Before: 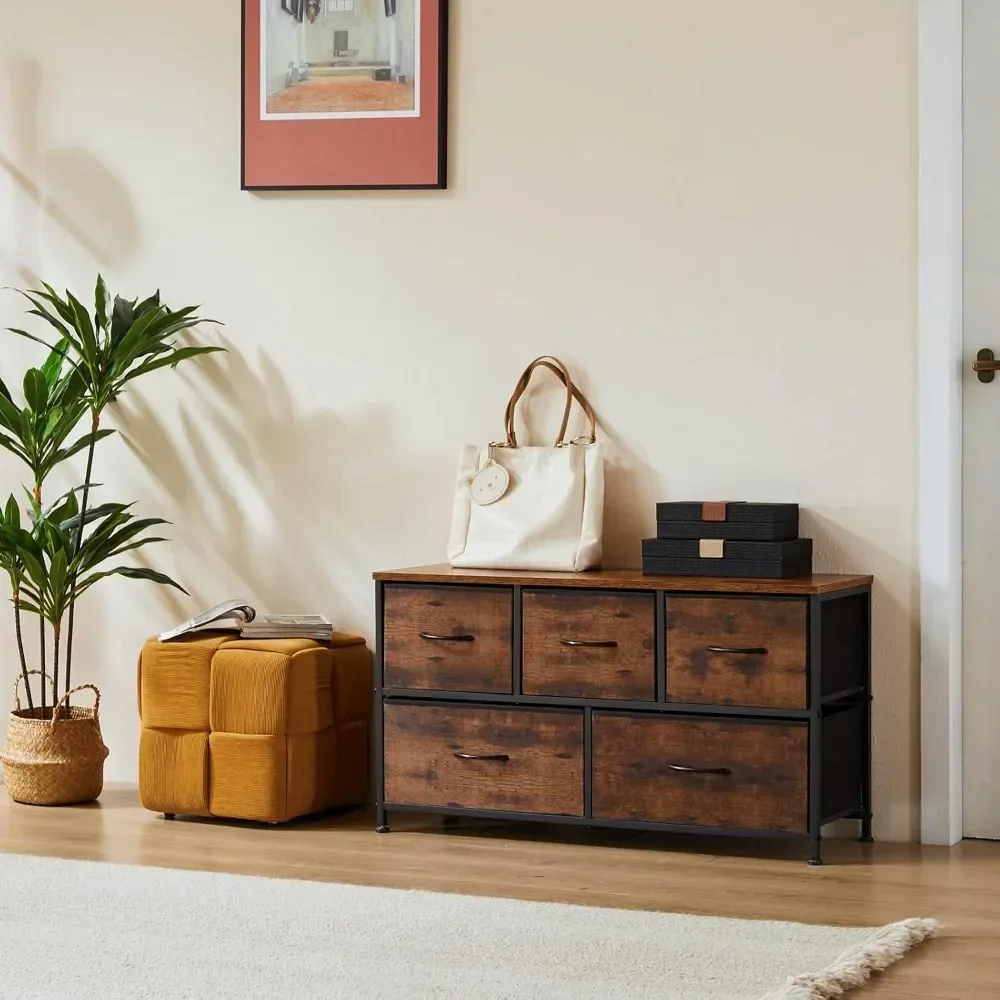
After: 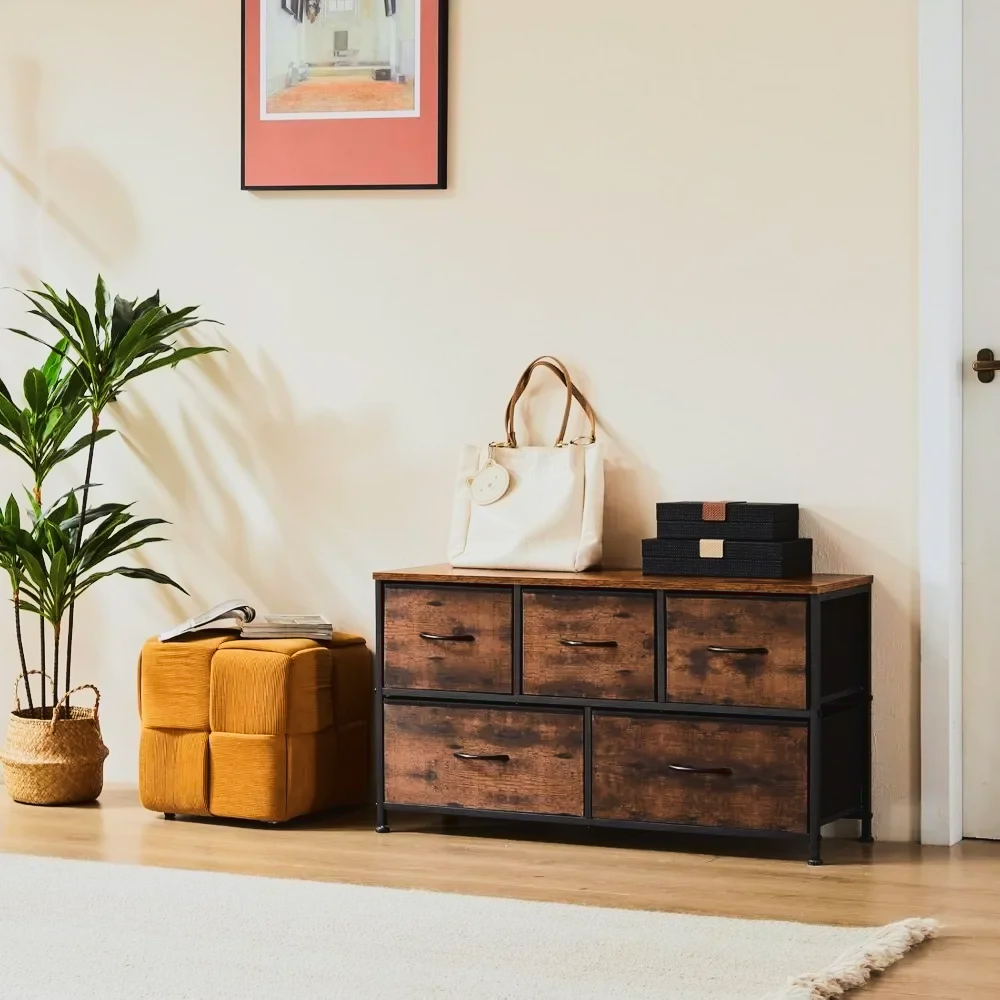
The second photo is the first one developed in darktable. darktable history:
tone curve: curves: ch0 [(0, 0.03) (0.113, 0.087) (0.207, 0.184) (0.515, 0.612) (0.712, 0.793) (1, 0.946)]; ch1 [(0, 0) (0.172, 0.123) (0.317, 0.279) (0.407, 0.401) (0.476, 0.482) (0.505, 0.499) (0.534, 0.534) (0.632, 0.645) (0.726, 0.745) (1, 1)]; ch2 [(0, 0) (0.411, 0.424) (0.505, 0.505) (0.521, 0.524) (0.541, 0.569) (0.65, 0.699) (1, 1)], color space Lab, linked channels, preserve colors none
